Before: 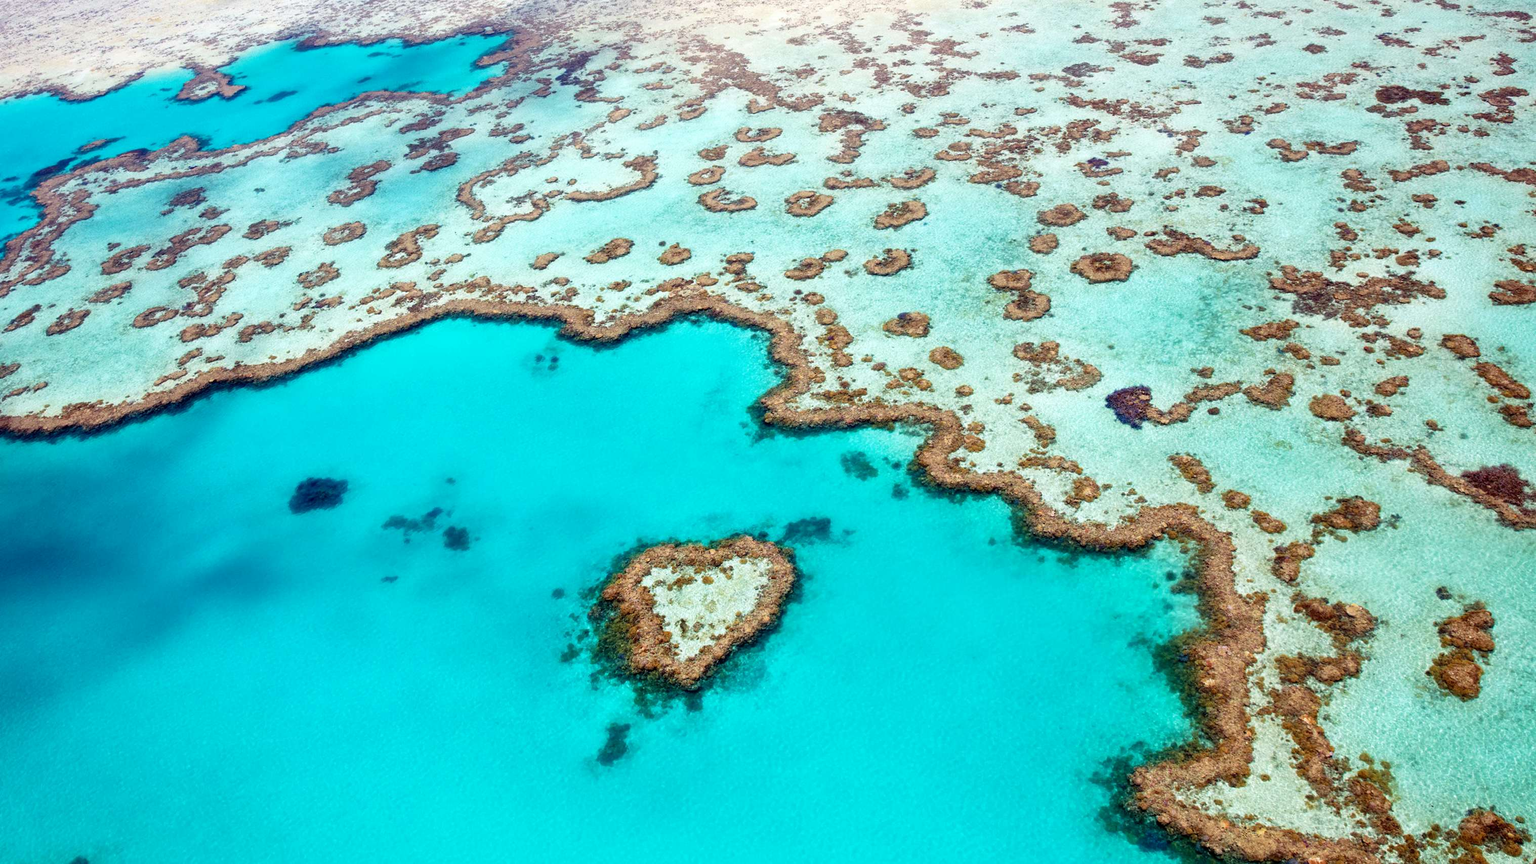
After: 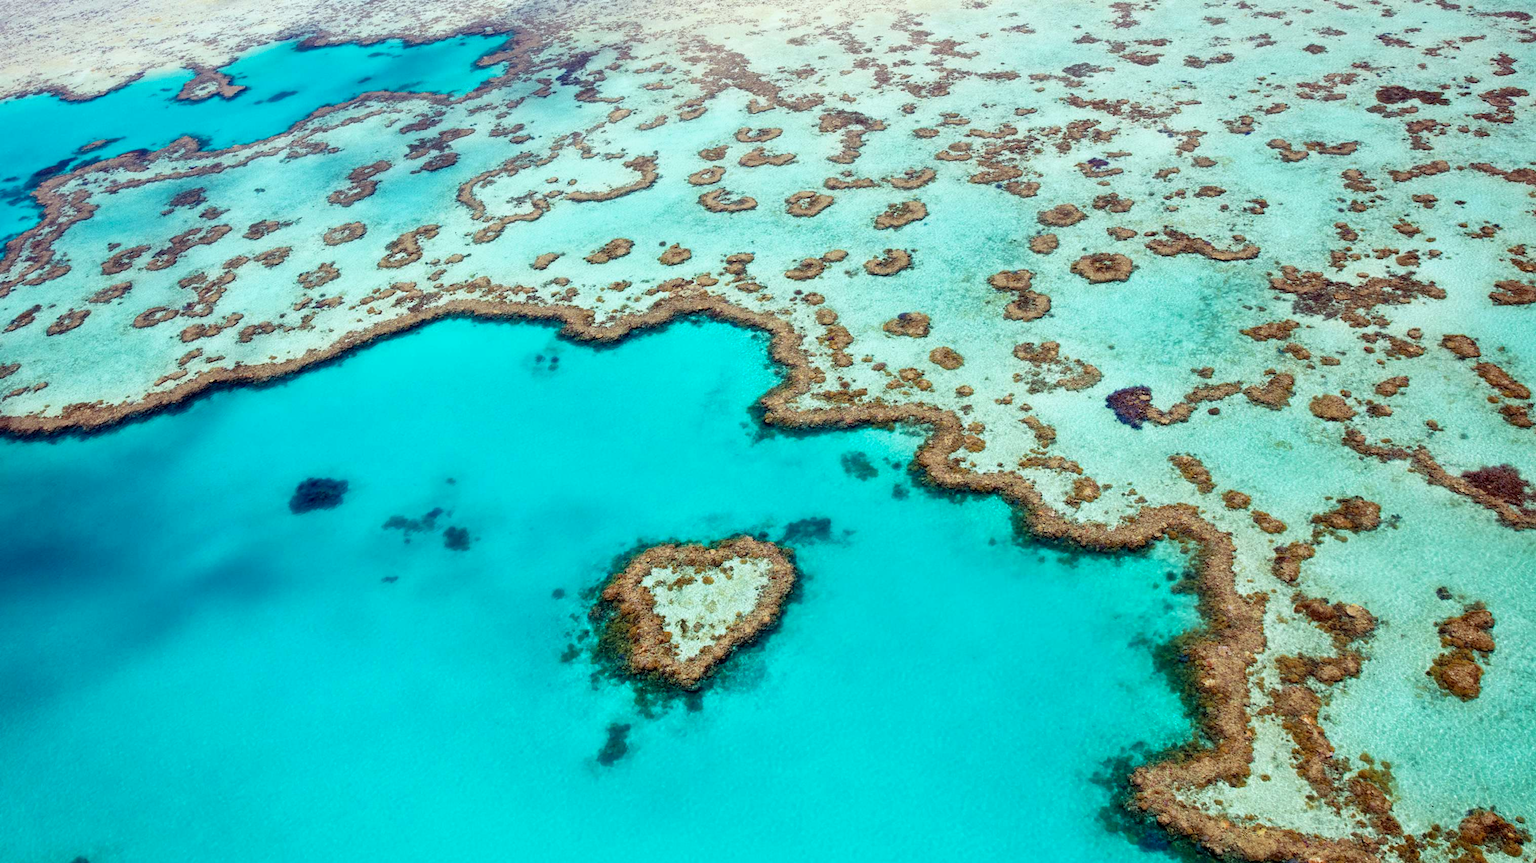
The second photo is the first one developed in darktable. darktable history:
exposure: black level correction 0.001, exposure -0.125 EV, compensate exposure bias true, compensate highlight preservation false
color correction: highlights a* -6.61, highlights b* 0.458
